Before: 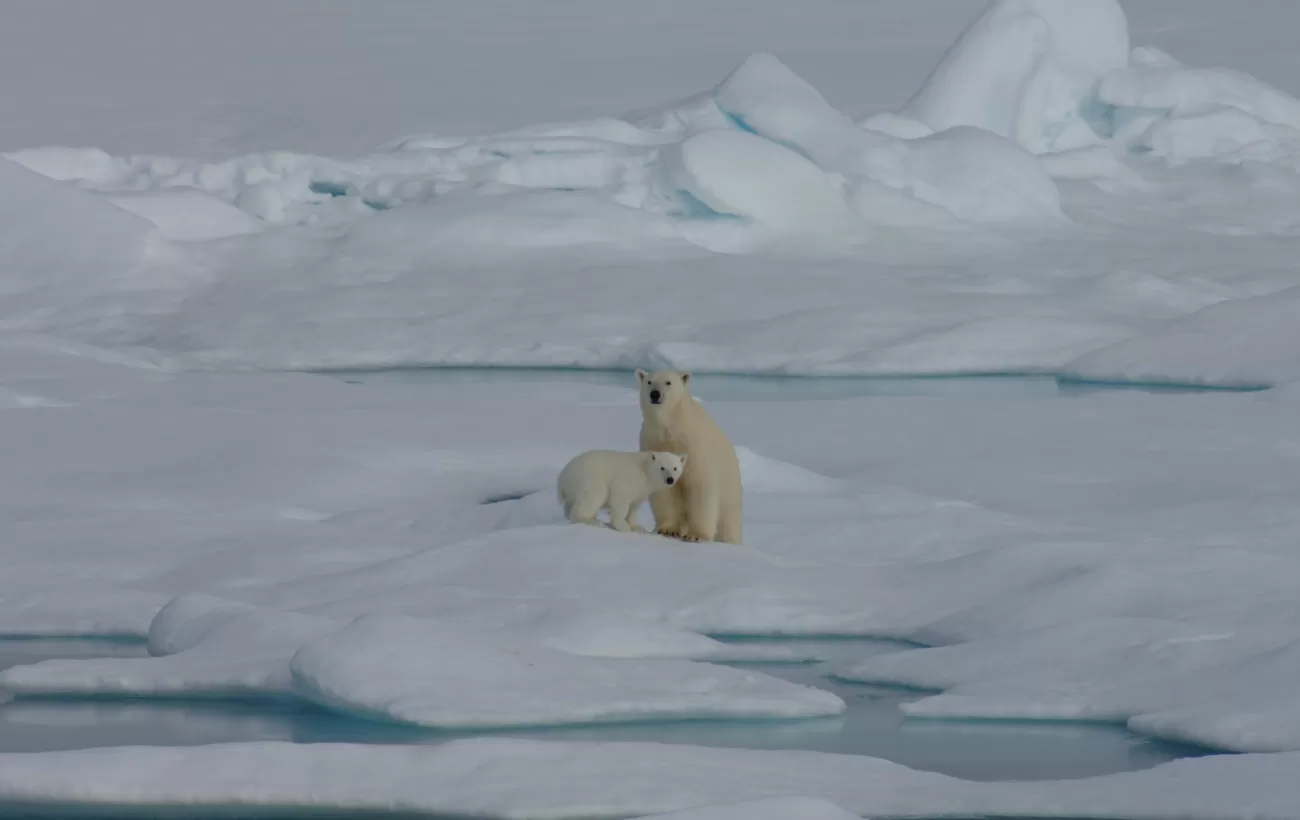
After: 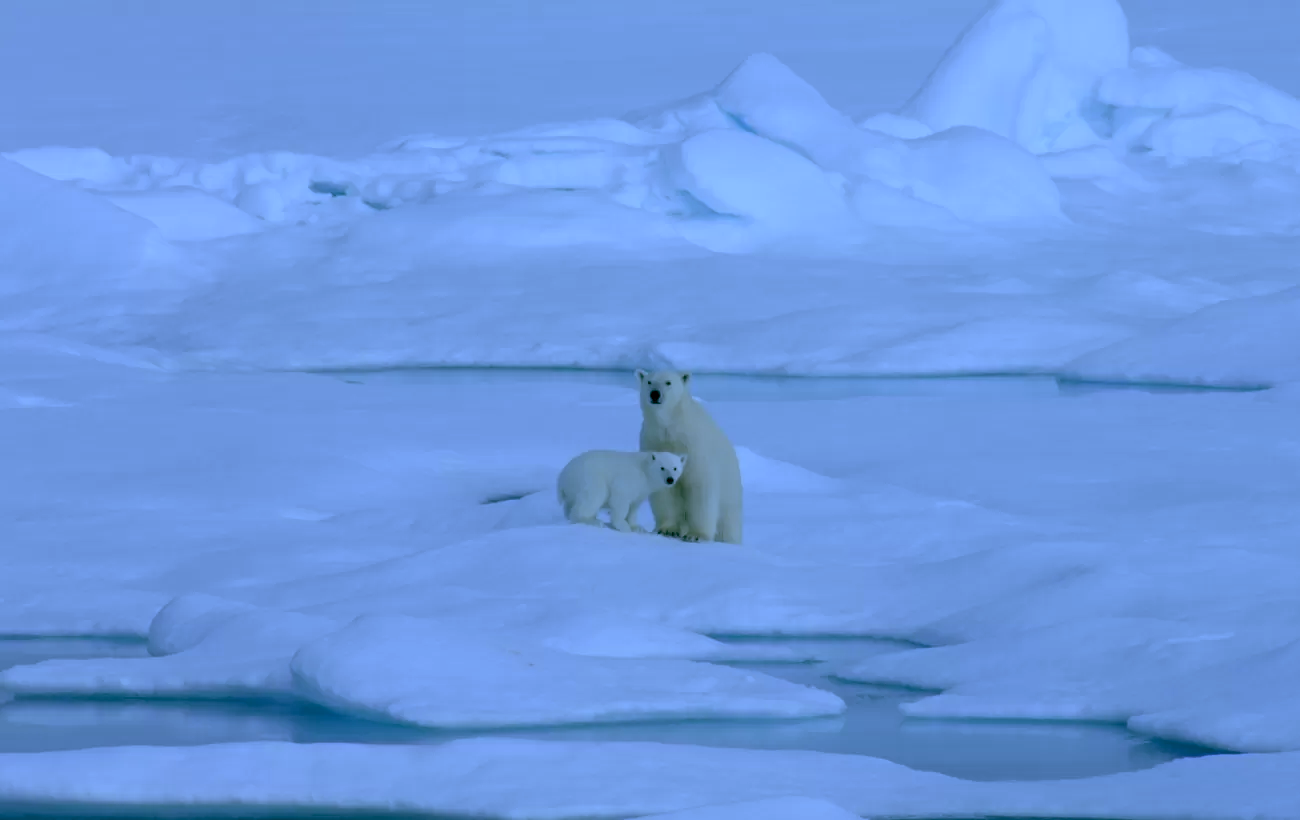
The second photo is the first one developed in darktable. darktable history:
bloom: size 40%
white balance: red 0.766, blue 1.537
rgb levels: levels [[0.01, 0.419, 0.839], [0, 0.5, 1], [0, 0.5, 1]]
color balance: lift [1.005, 0.99, 1.007, 1.01], gamma [1, 1.034, 1.032, 0.966], gain [0.873, 1.055, 1.067, 0.933]
